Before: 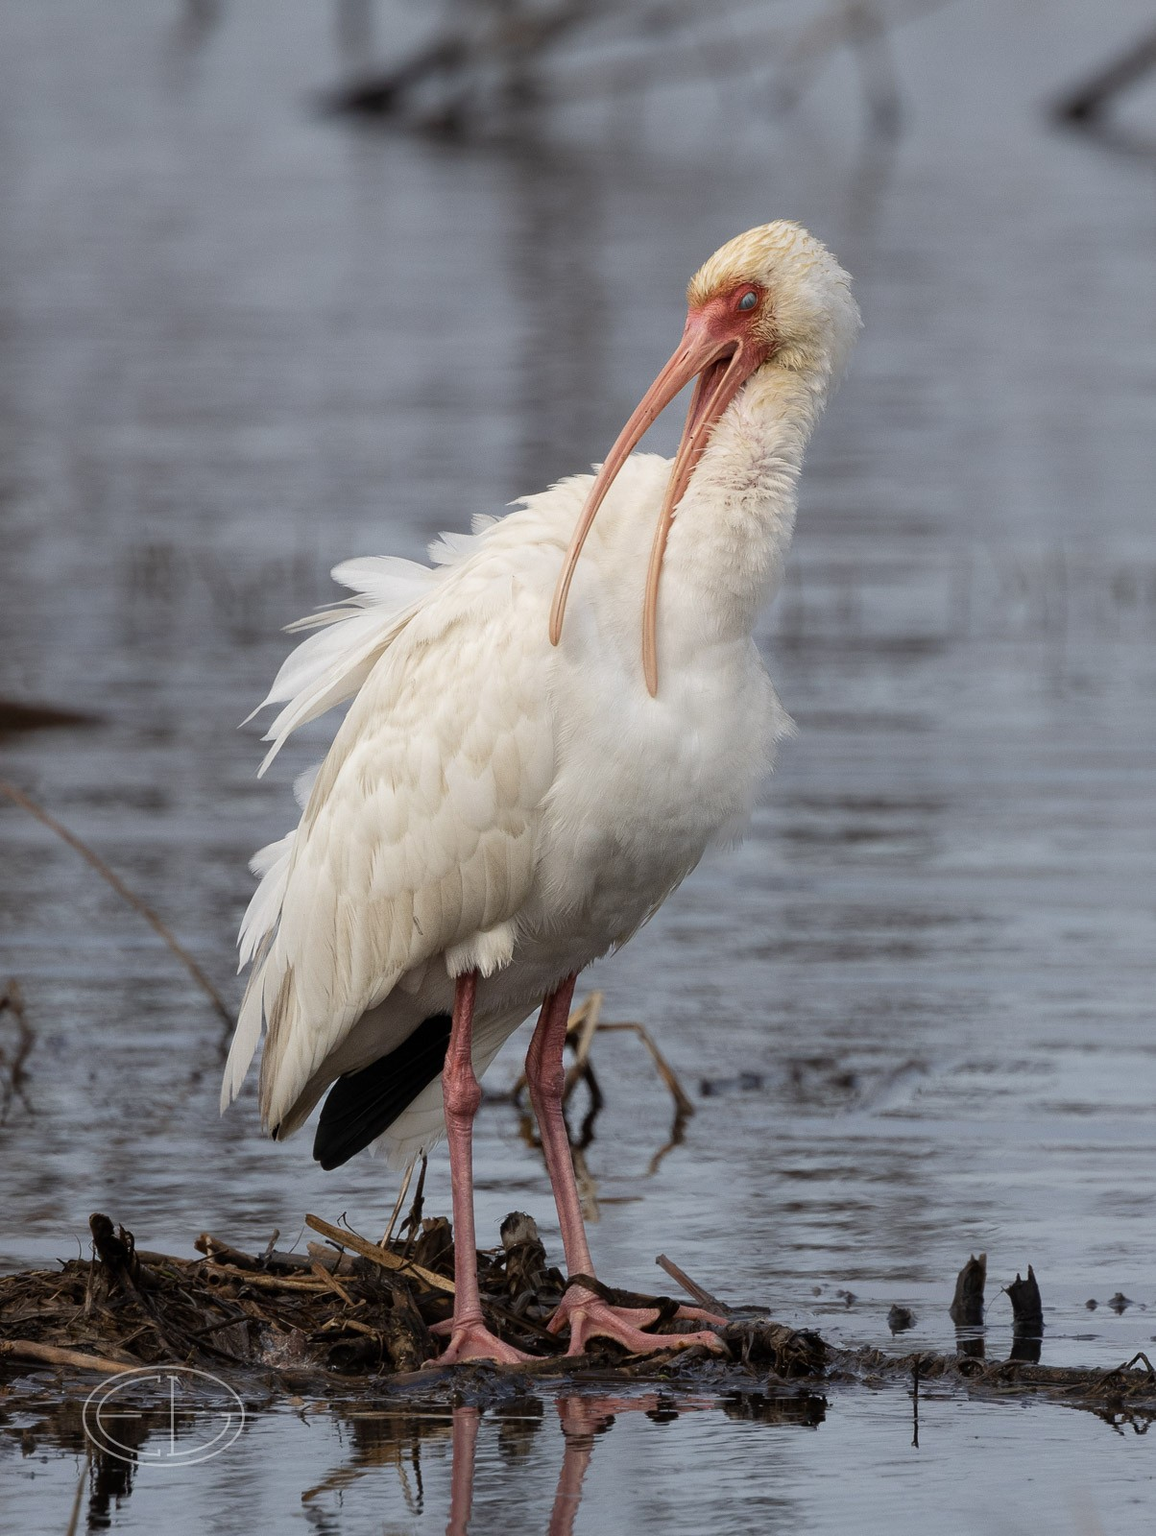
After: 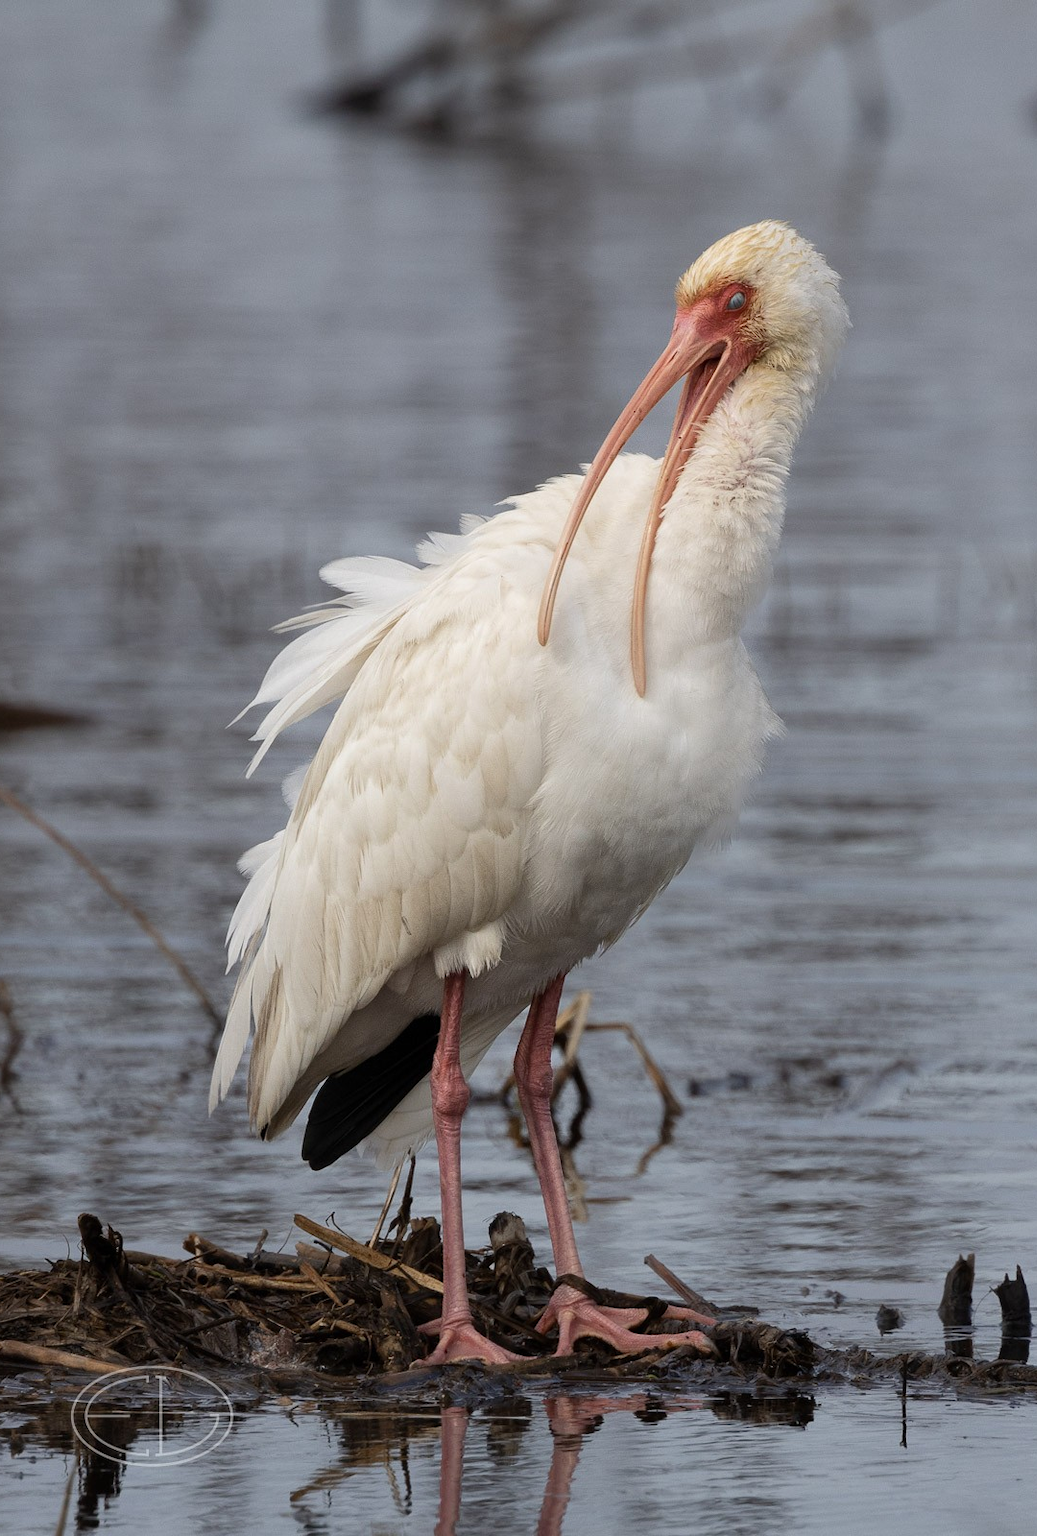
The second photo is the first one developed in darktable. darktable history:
crop and rotate: left 1.001%, right 9.14%
